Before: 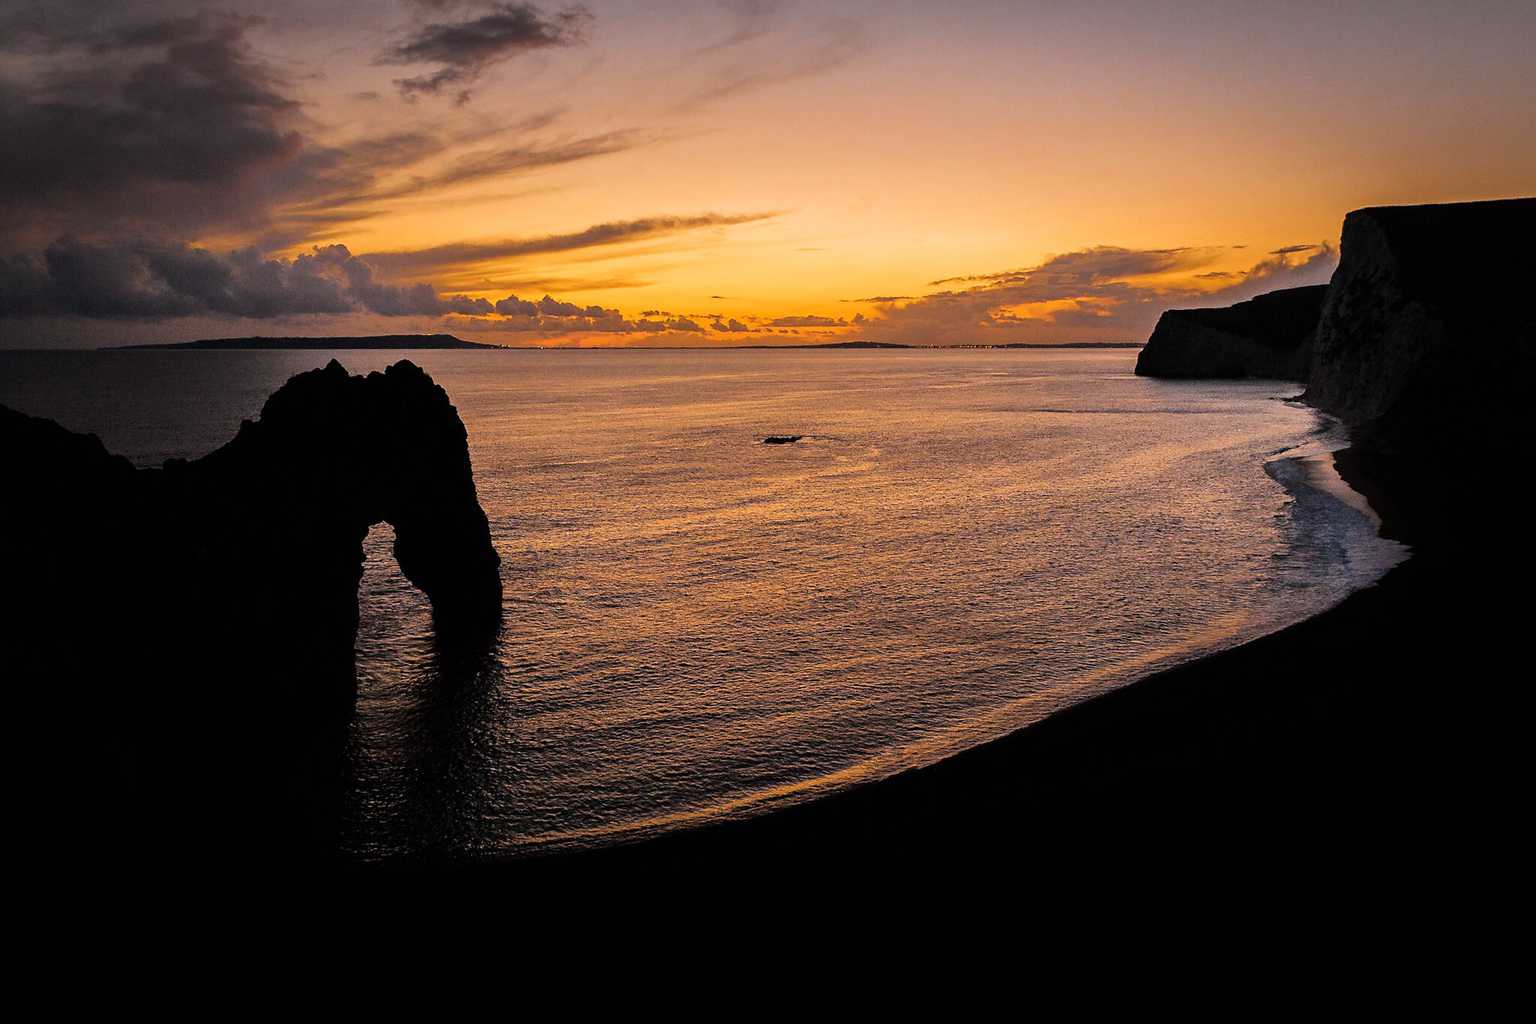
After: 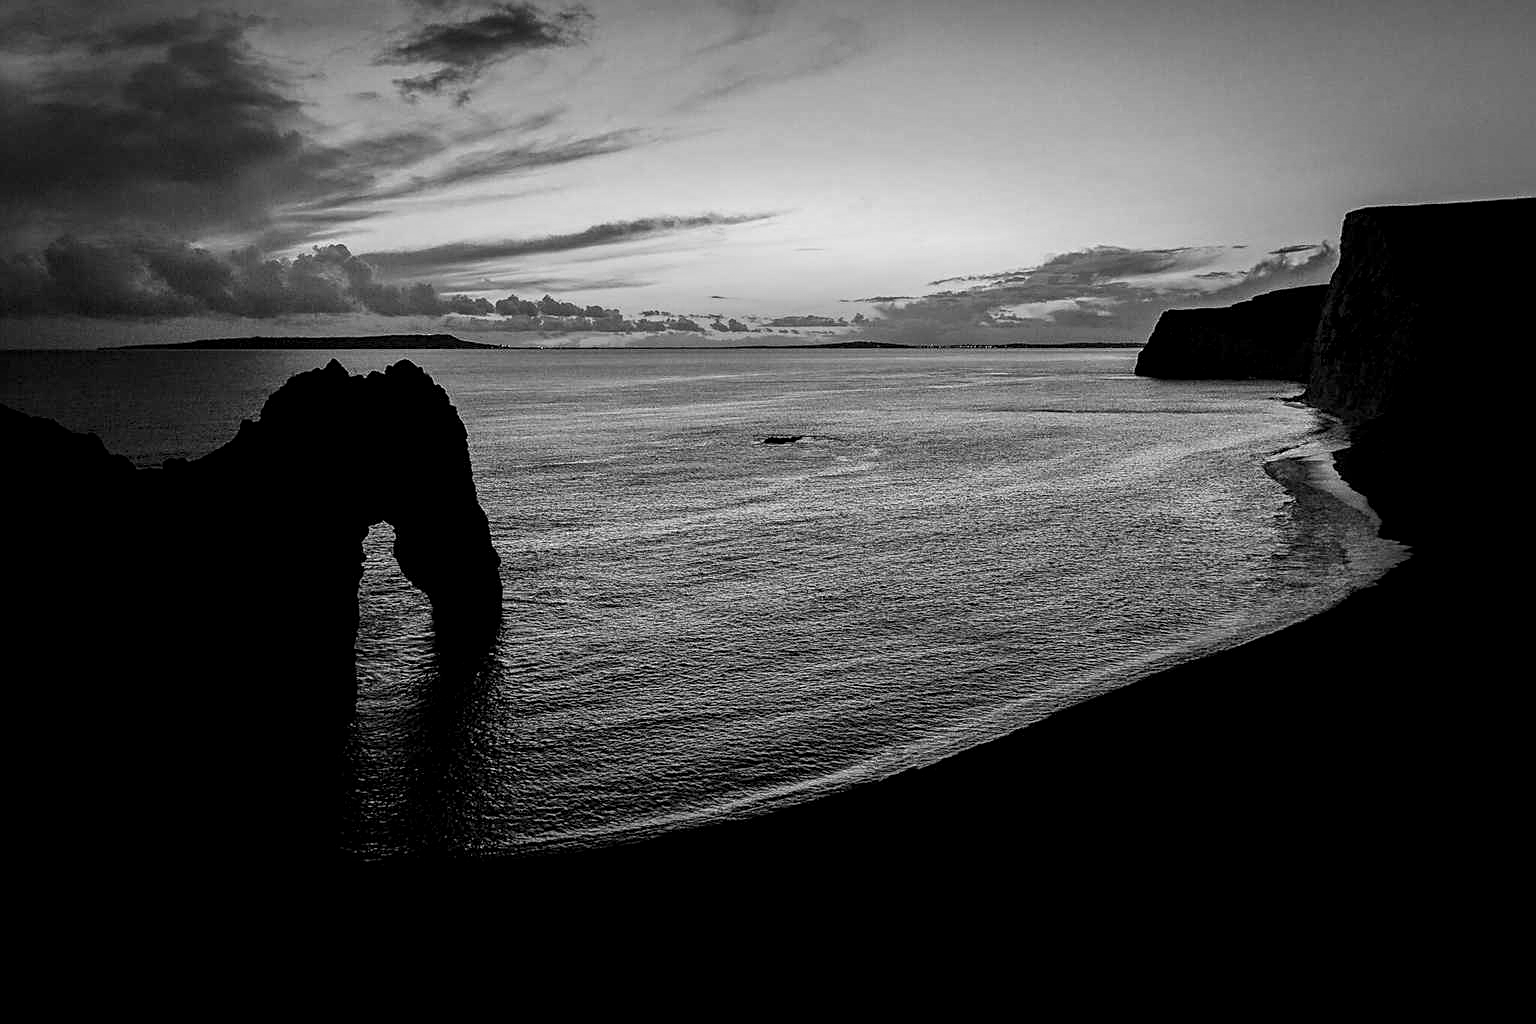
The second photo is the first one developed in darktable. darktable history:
sharpen: on, module defaults
monochrome: a 16.06, b 15.48, size 1
local contrast: highlights 40%, shadows 60%, detail 136%, midtone range 0.514
